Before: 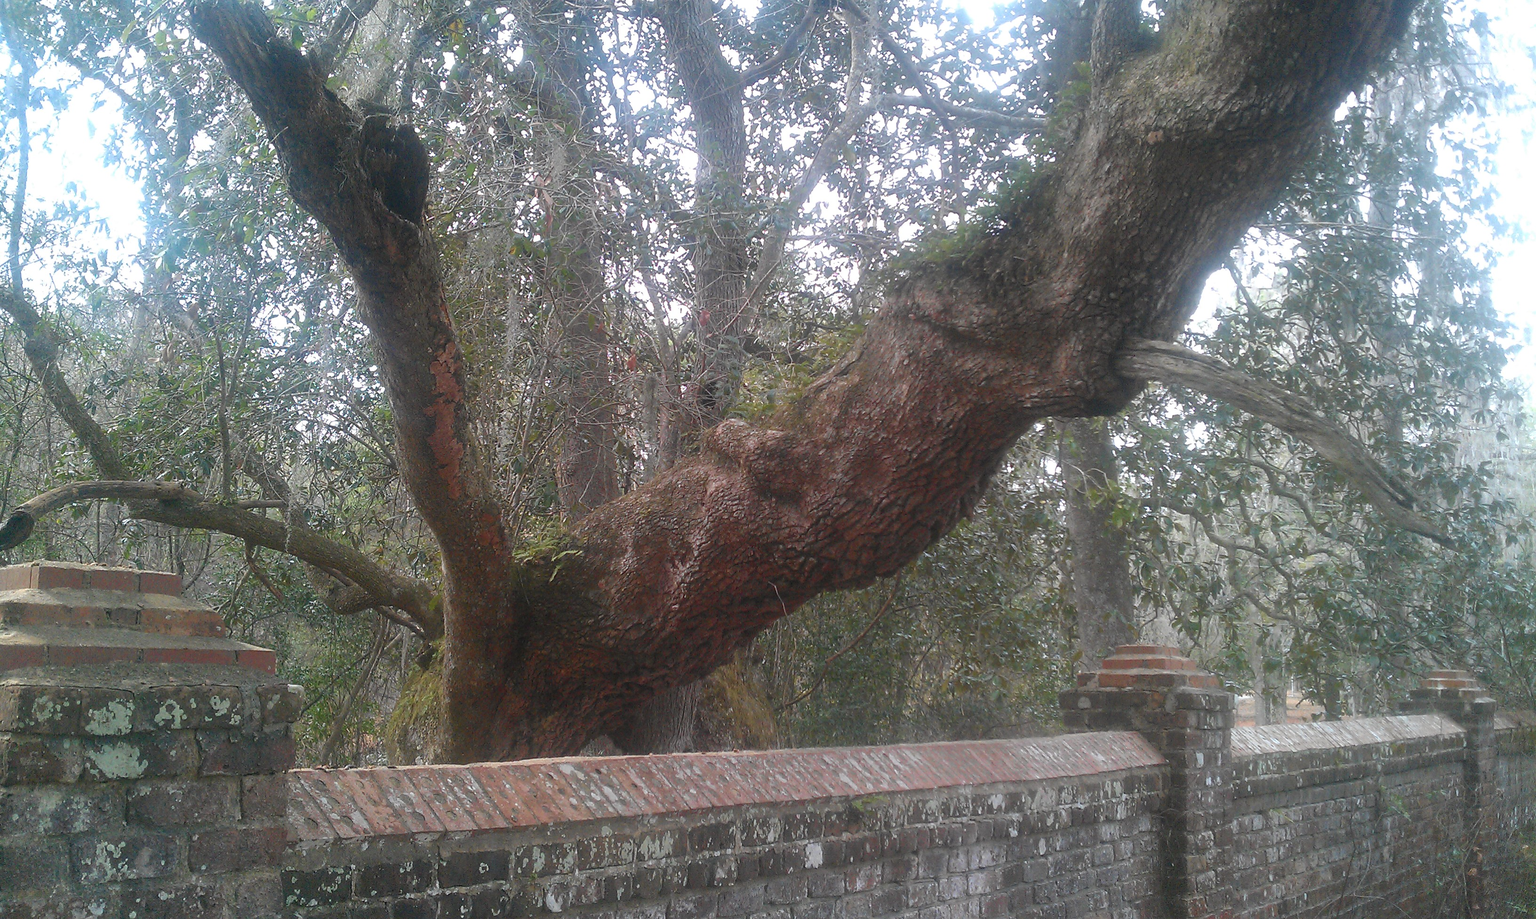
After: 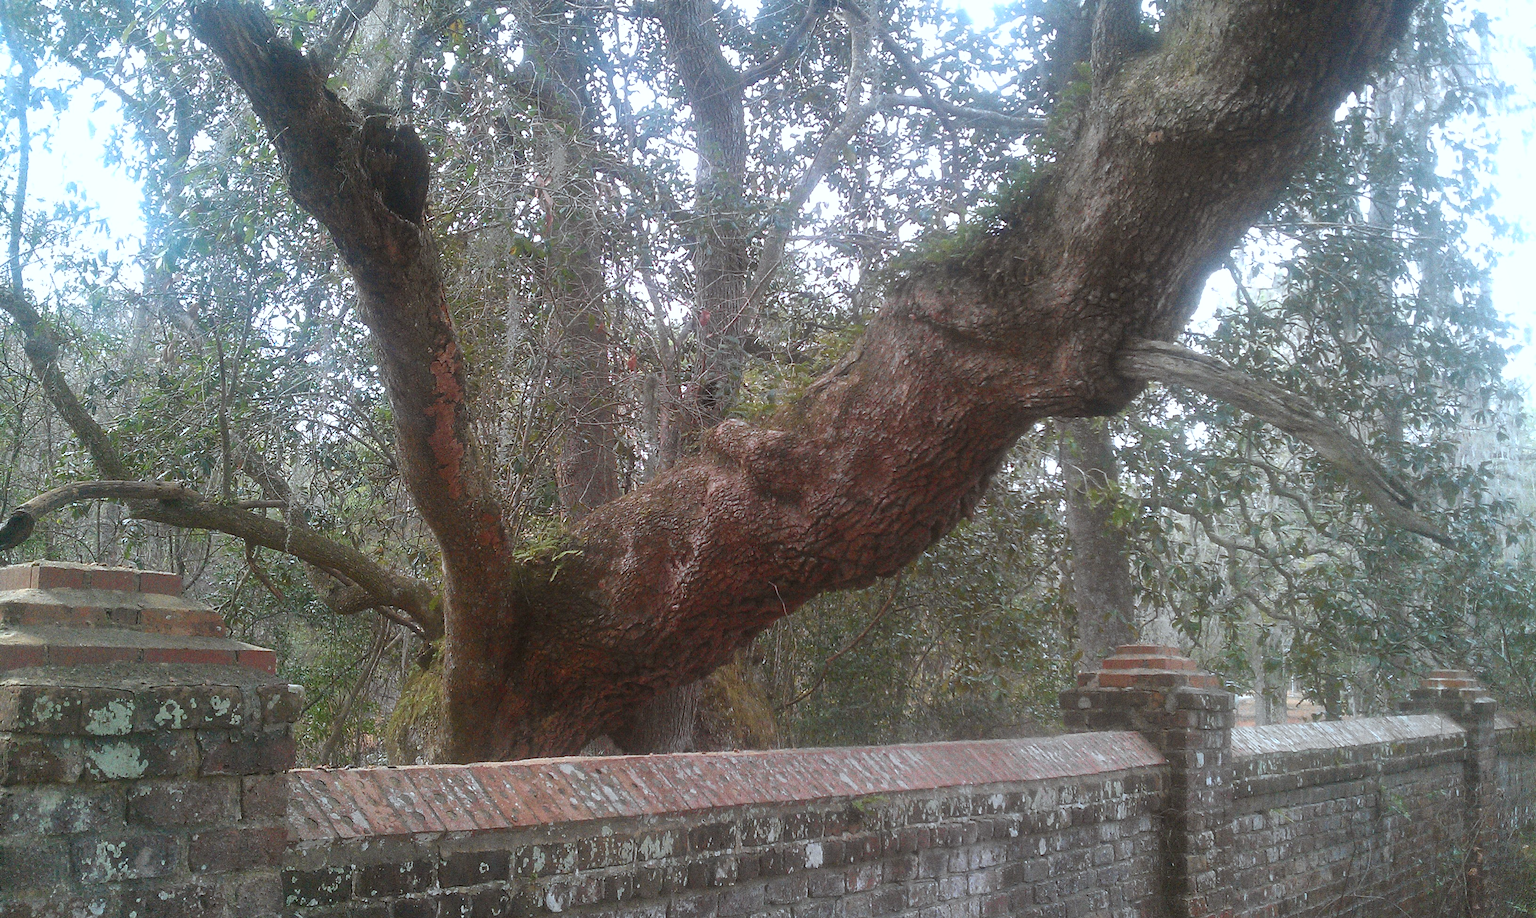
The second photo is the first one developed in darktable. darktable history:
grain: coarseness 0.09 ISO, strength 40%
contrast equalizer: octaves 7, y [[0.6 ×6], [0.55 ×6], [0 ×6], [0 ×6], [0 ×6]], mix 0.15
color correction: highlights a* -3.28, highlights b* -6.24, shadows a* 3.1, shadows b* 5.19
